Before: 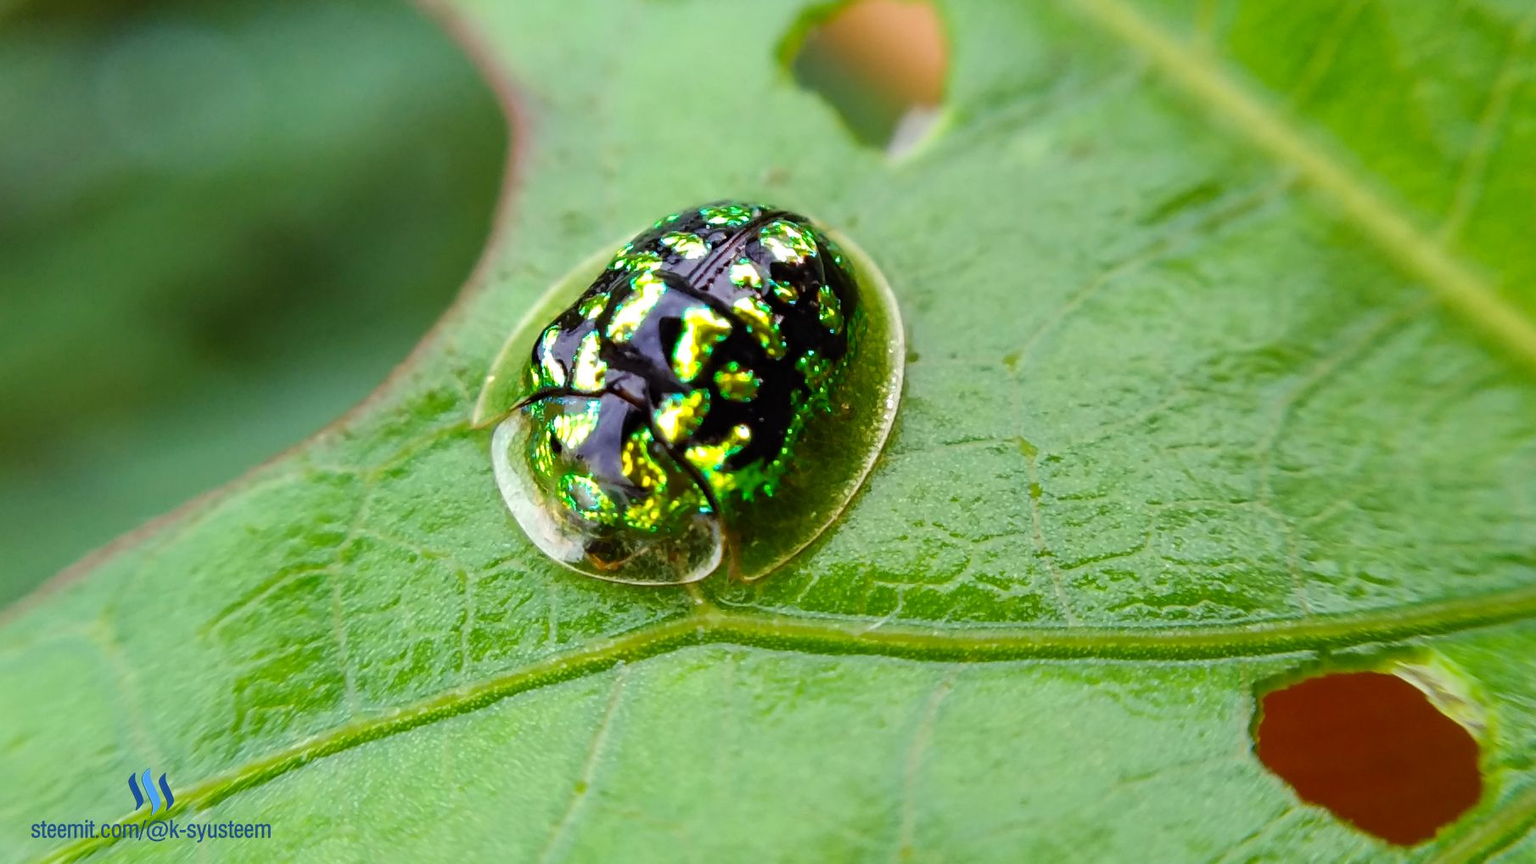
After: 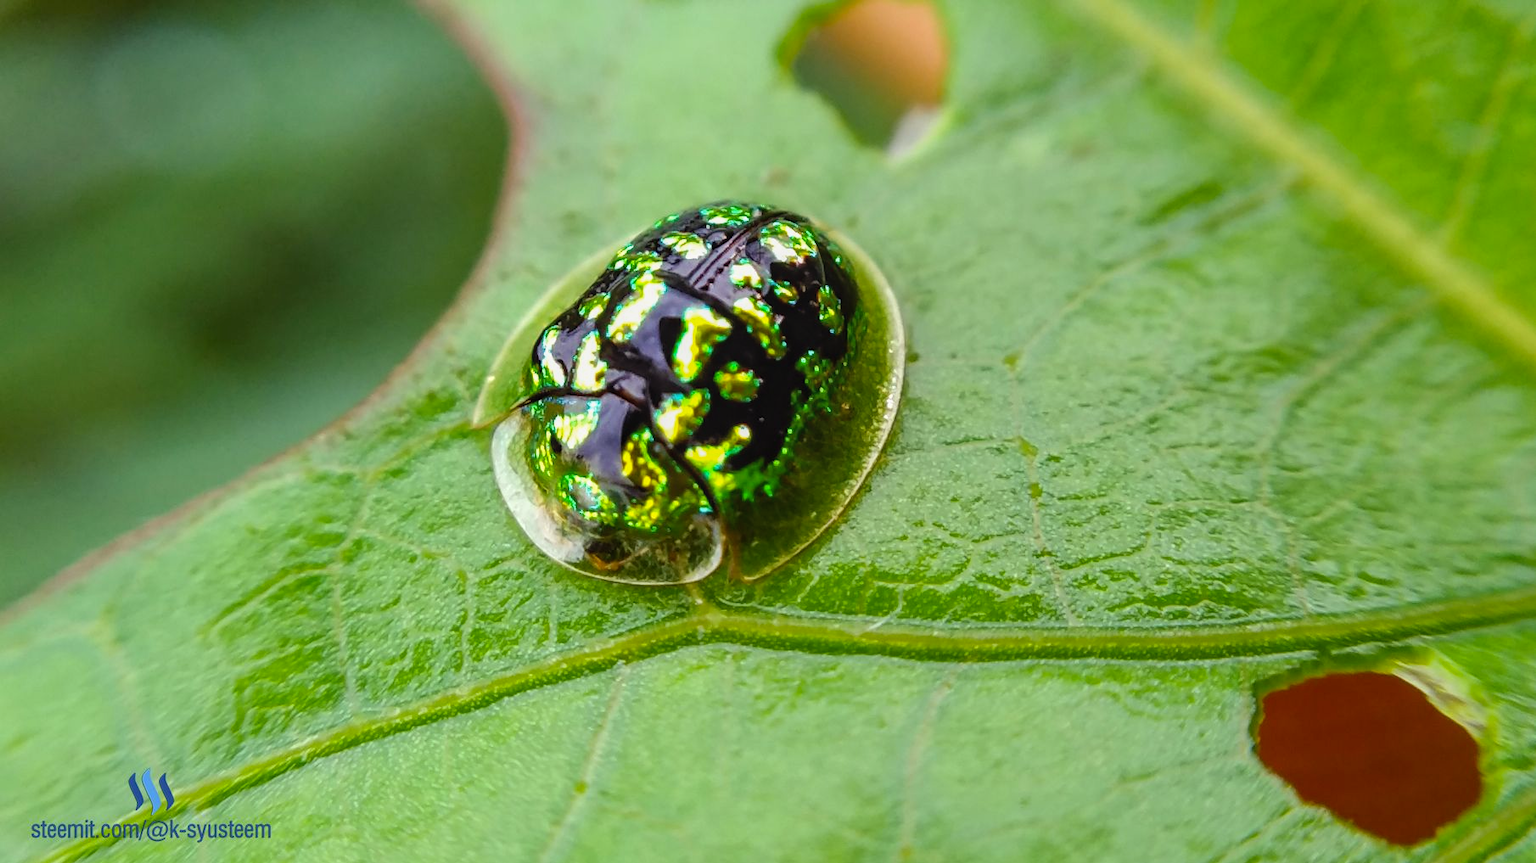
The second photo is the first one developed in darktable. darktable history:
local contrast: detail 110%
color balance rgb: shadows lift › chroma 2.038%, shadows lift › hue 249.57°, power › chroma 0.668%, power › hue 60°, linear chroma grading › global chroma -14.346%, perceptual saturation grading › global saturation 19.648%
